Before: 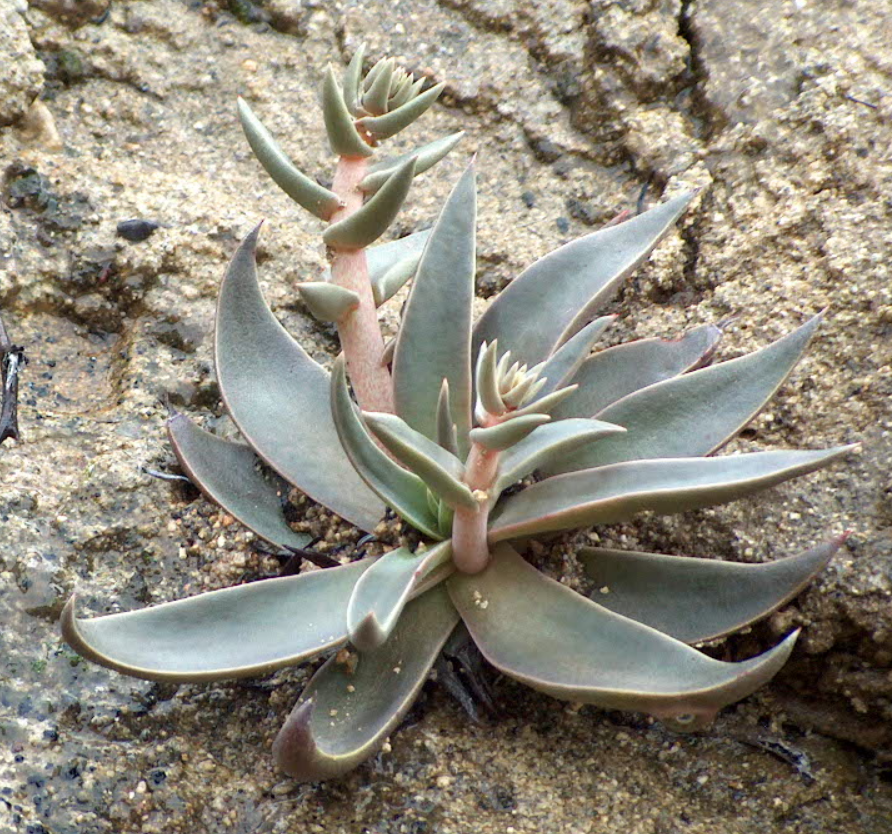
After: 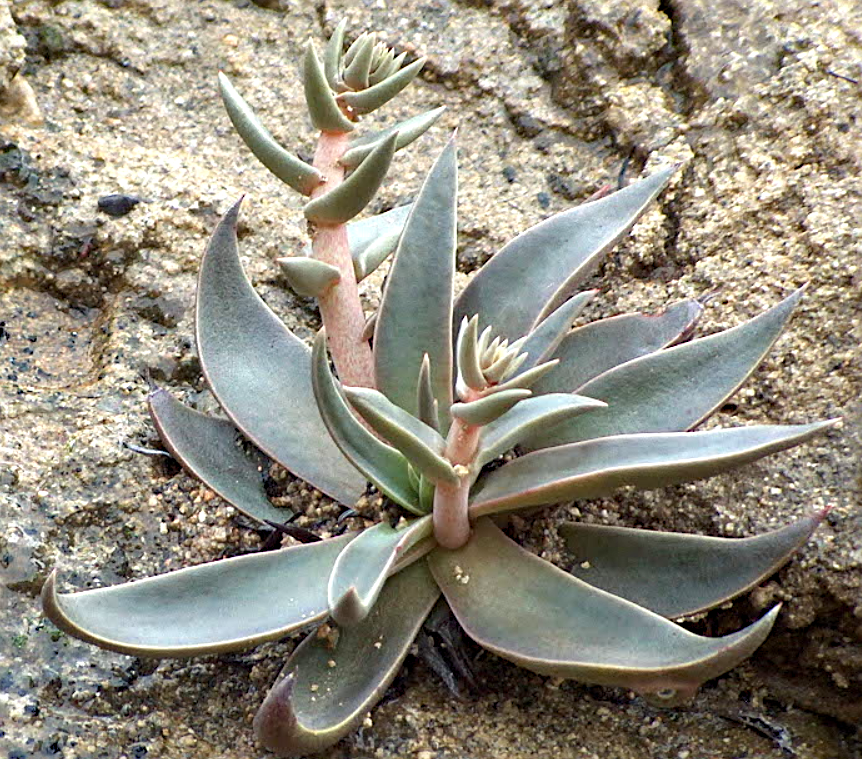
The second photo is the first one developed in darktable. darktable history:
haze removal: compatibility mode true, adaptive false
sharpen: on, module defaults
crop: left 2.219%, top 3.116%, right 1.042%, bottom 4.979%
levels: levels [0, 0.48, 0.961]
